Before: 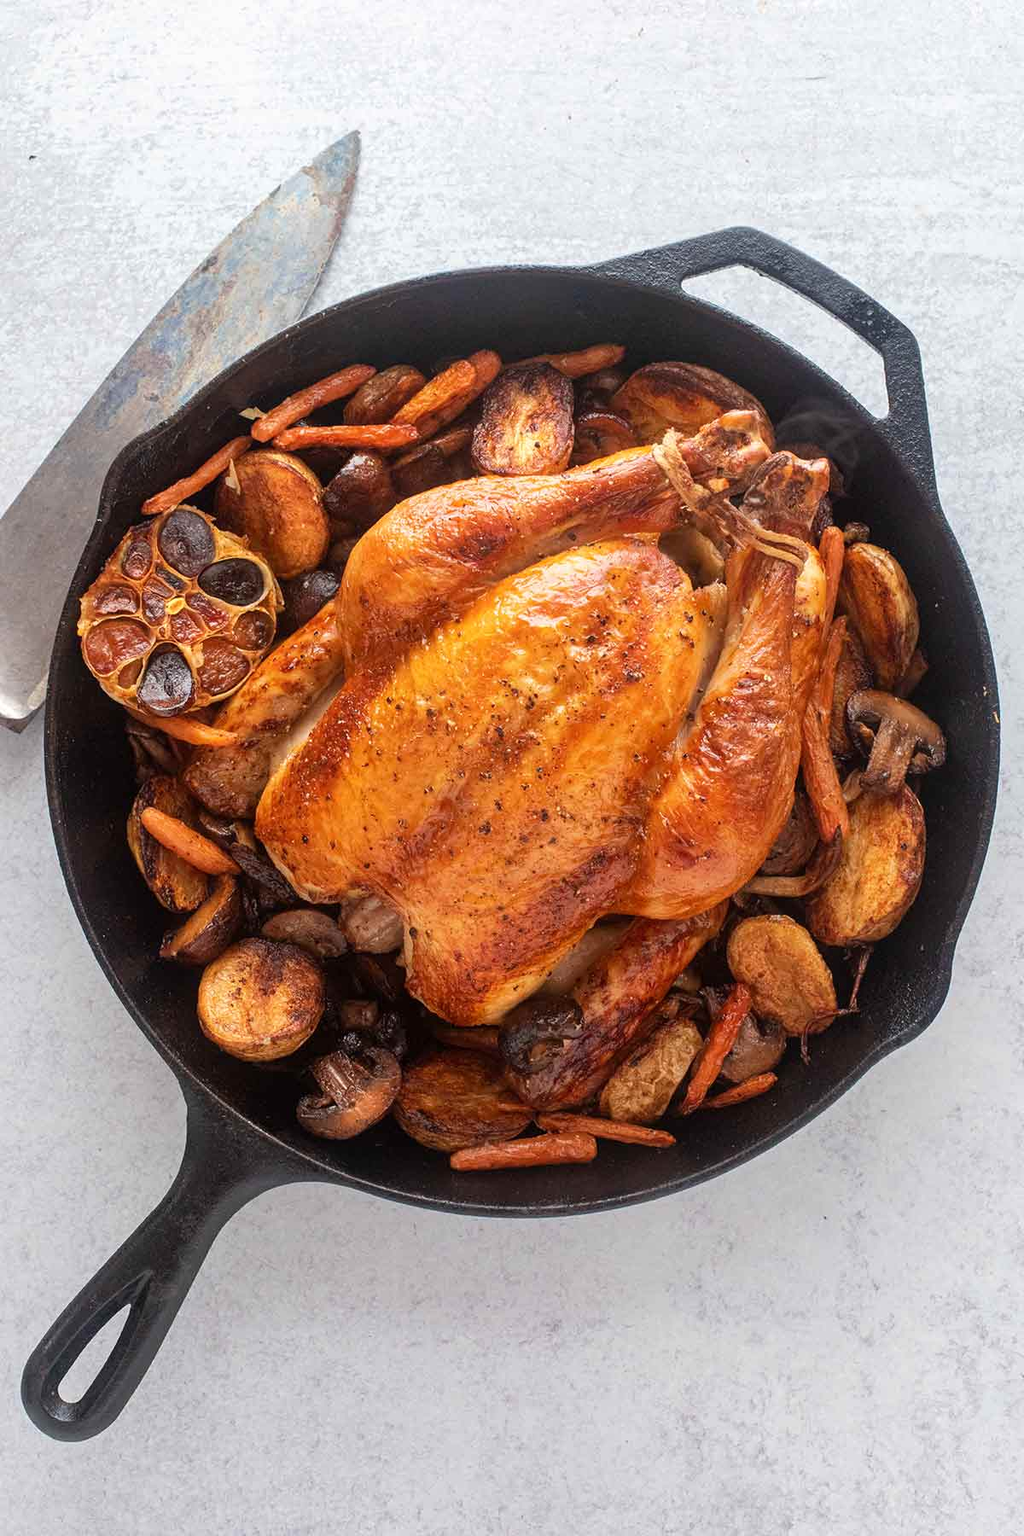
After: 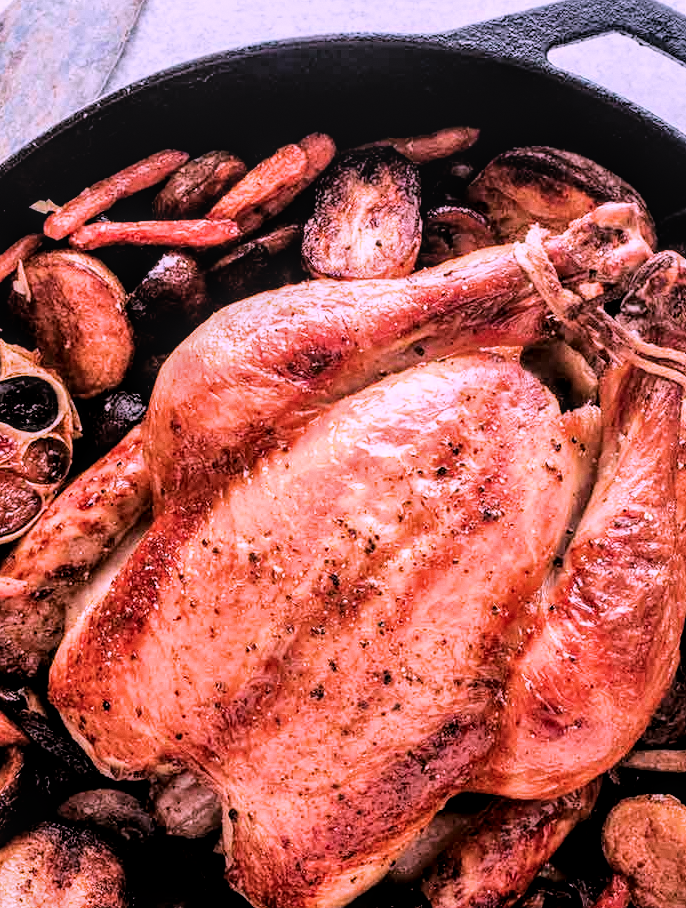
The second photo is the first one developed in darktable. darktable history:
filmic rgb: black relative exposure -3.86 EV, white relative exposure 3.48 EV, hardness 2.63, contrast 1.103
color correction: highlights a* 15.46, highlights b* -20.56
shadows and highlights: shadows -20, white point adjustment -2, highlights -35
crop: left 20.932%, top 15.471%, right 21.848%, bottom 34.081%
tone equalizer: -8 EV -1.08 EV, -7 EV -1.01 EV, -6 EV -0.867 EV, -5 EV -0.578 EV, -3 EV 0.578 EV, -2 EV 0.867 EV, -1 EV 1.01 EV, +0 EV 1.08 EV, edges refinement/feathering 500, mask exposure compensation -1.57 EV, preserve details no
grain: coarseness 0.09 ISO, strength 10%
local contrast: on, module defaults
